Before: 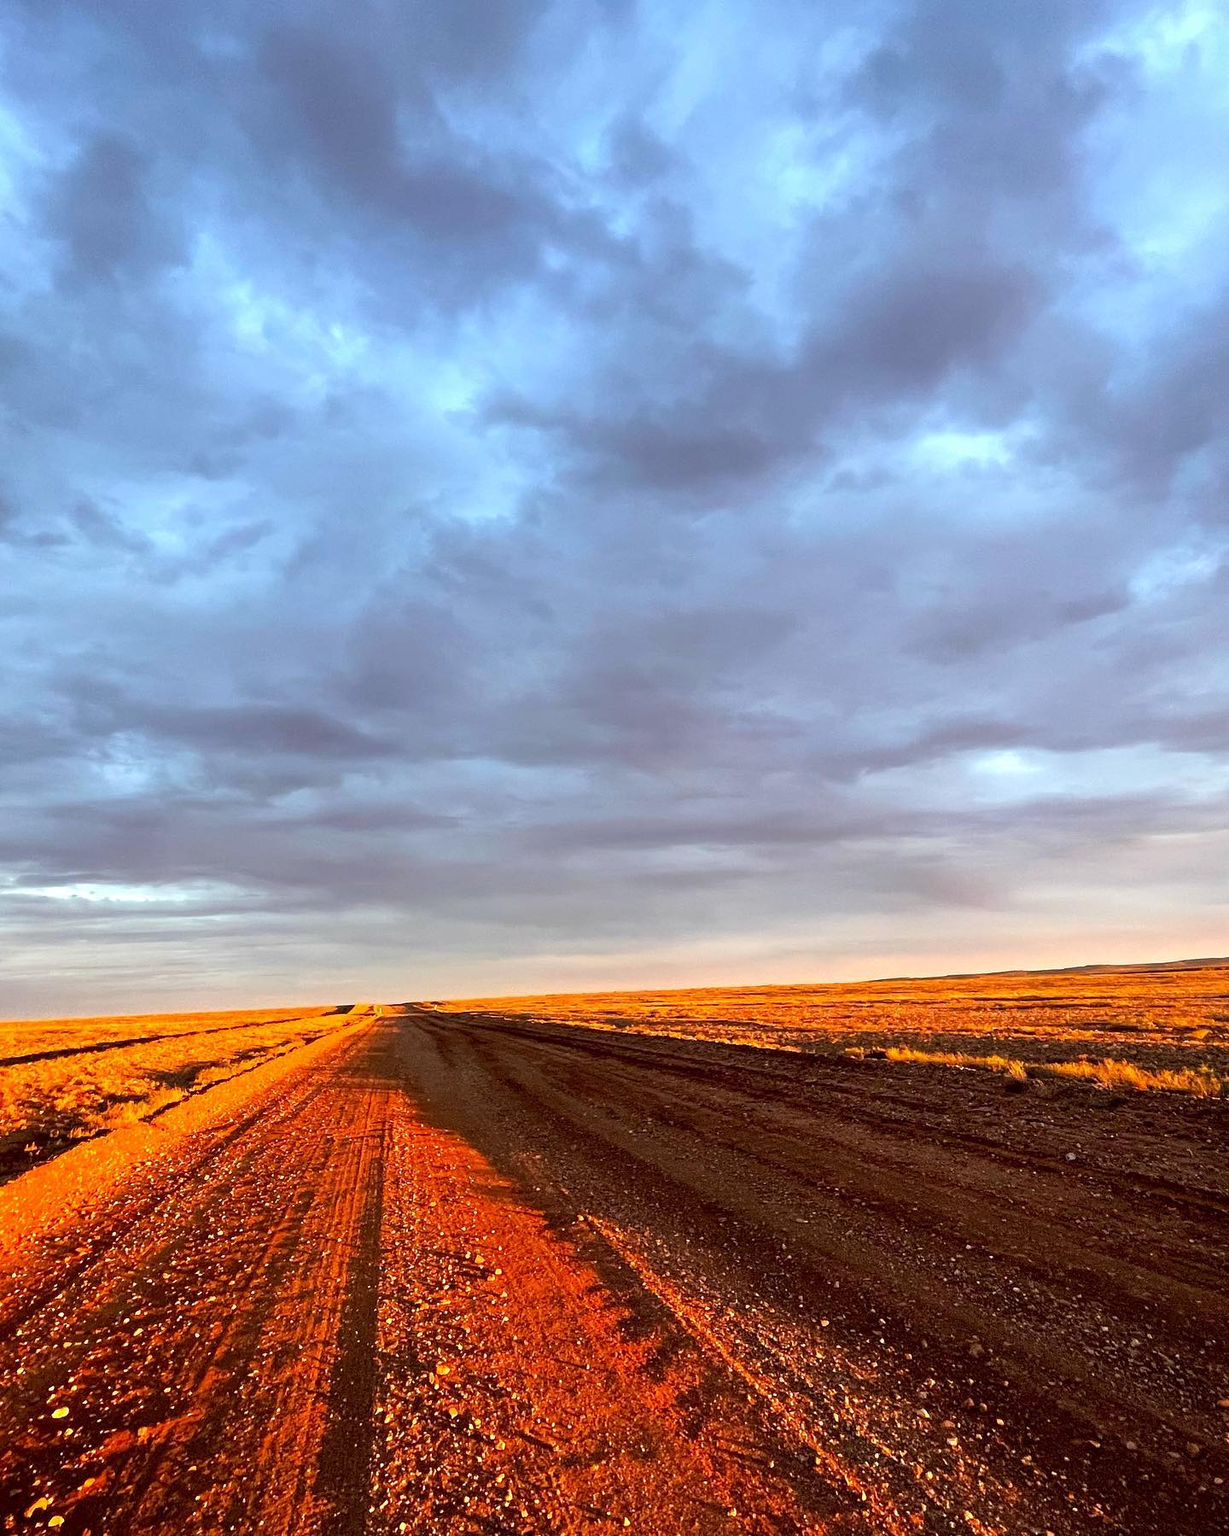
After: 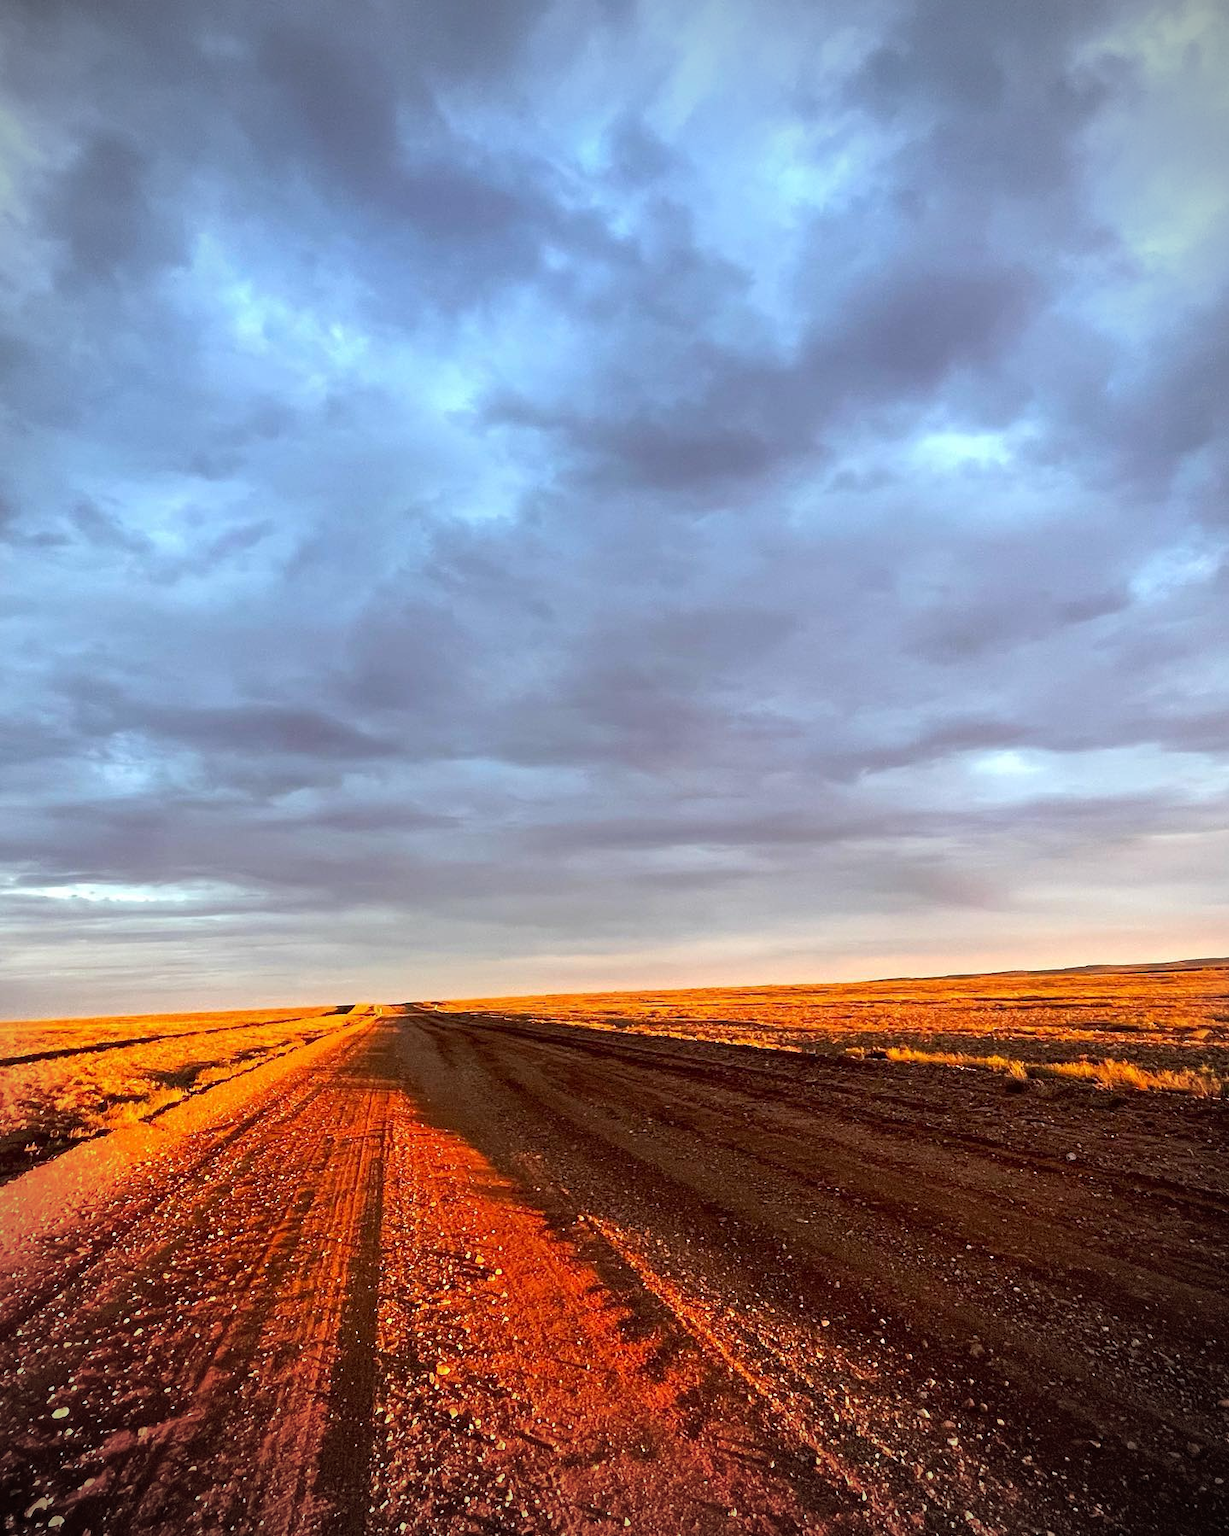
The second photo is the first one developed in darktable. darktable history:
vignetting: brightness -0.611, saturation -0.674
